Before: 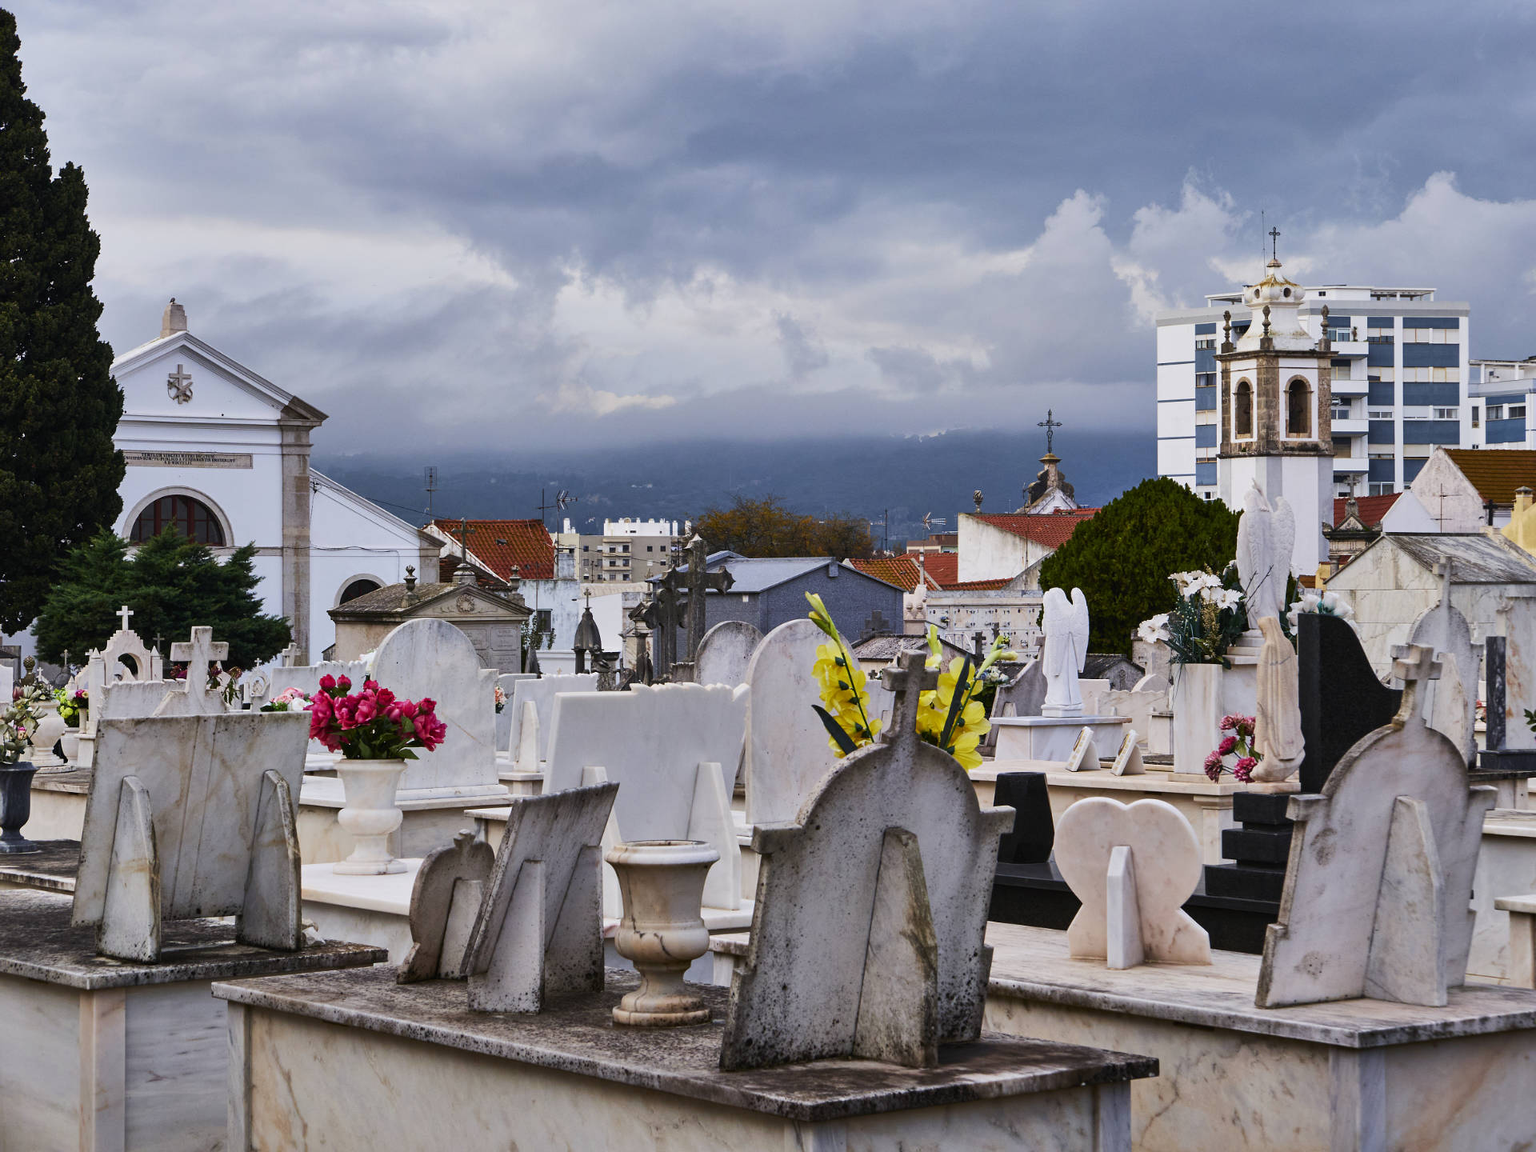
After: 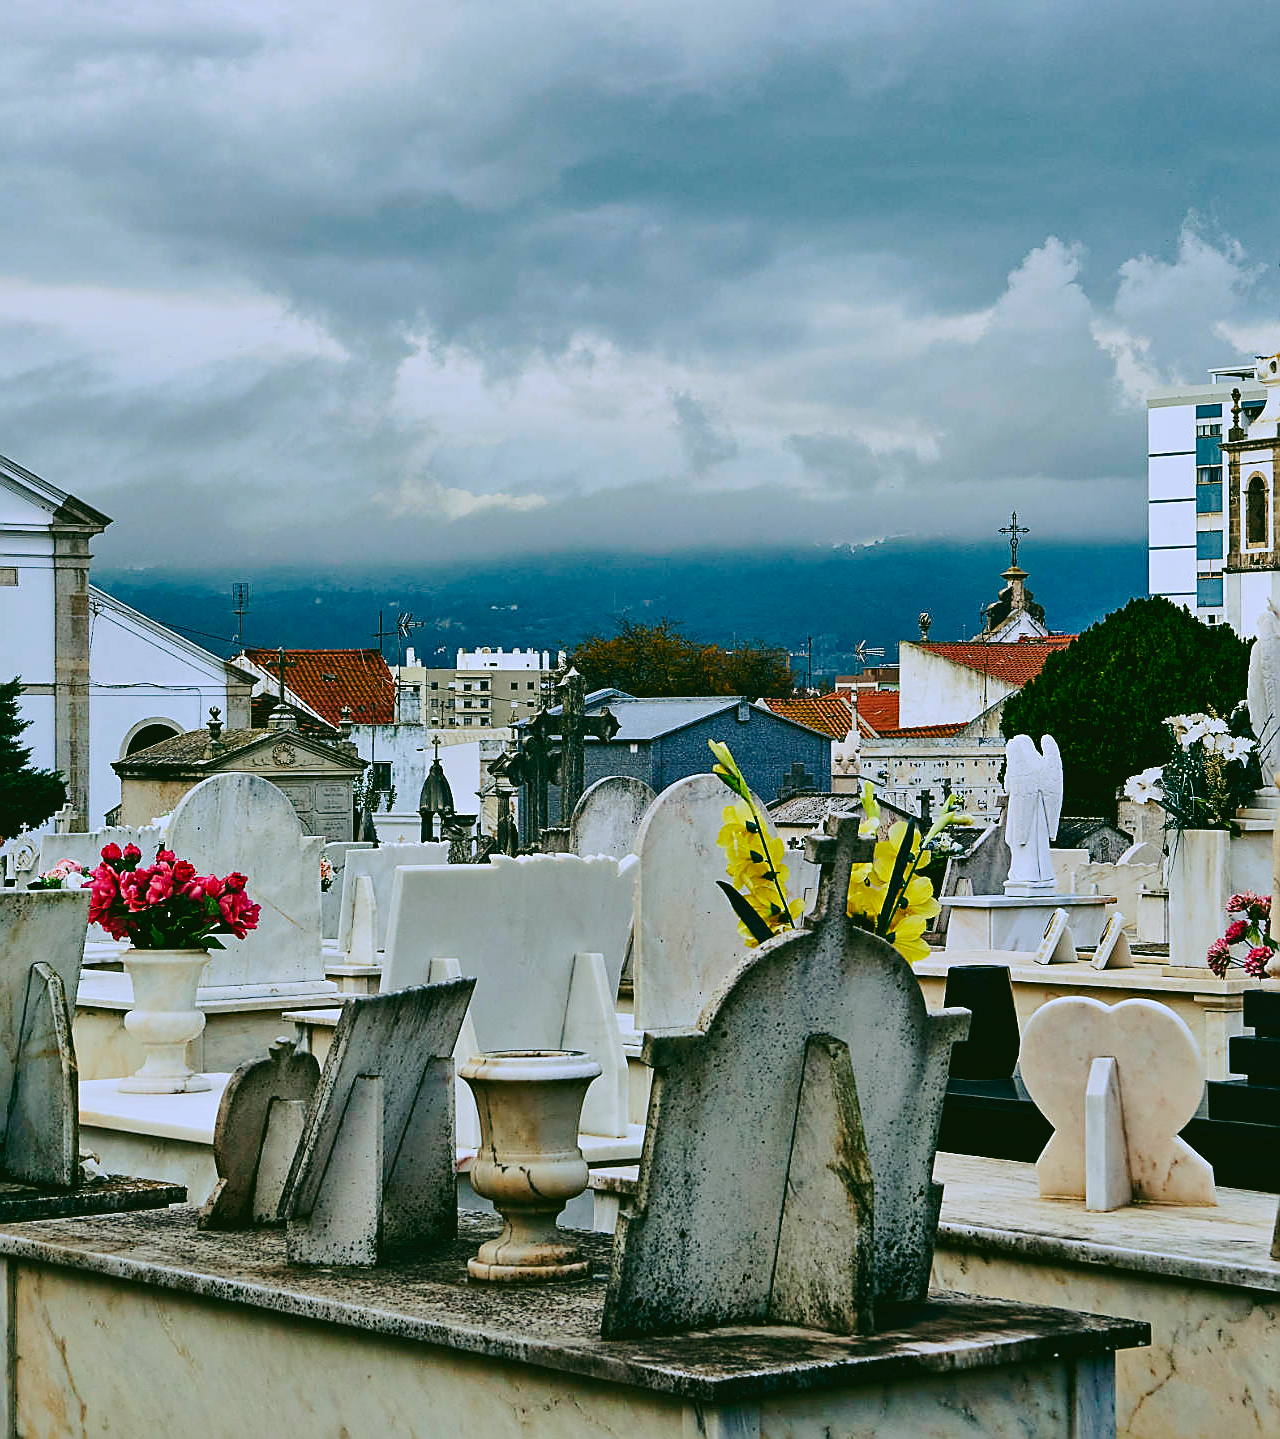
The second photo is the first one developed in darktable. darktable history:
sharpen: radius 1.4, amount 1.25, threshold 0.7
haze removal: compatibility mode true, adaptive false
crop and rotate: left 15.546%, right 17.787%
tone curve: curves: ch0 [(0, 0) (0.003, 0.013) (0.011, 0.016) (0.025, 0.021) (0.044, 0.029) (0.069, 0.039) (0.1, 0.056) (0.136, 0.085) (0.177, 0.14) (0.224, 0.201) (0.277, 0.28) (0.335, 0.372) (0.399, 0.475) (0.468, 0.567) (0.543, 0.643) (0.623, 0.722) (0.709, 0.801) (0.801, 0.859) (0.898, 0.927) (1, 1)], preserve colors none
rgb curve: curves: ch0 [(0.123, 0.061) (0.995, 0.887)]; ch1 [(0.06, 0.116) (1, 0.906)]; ch2 [(0, 0) (0.824, 0.69) (1, 1)], mode RGB, independent channels, compensate middle gray true
color calibration: x 0.37, y 0.382, temperature 4313.32 K
